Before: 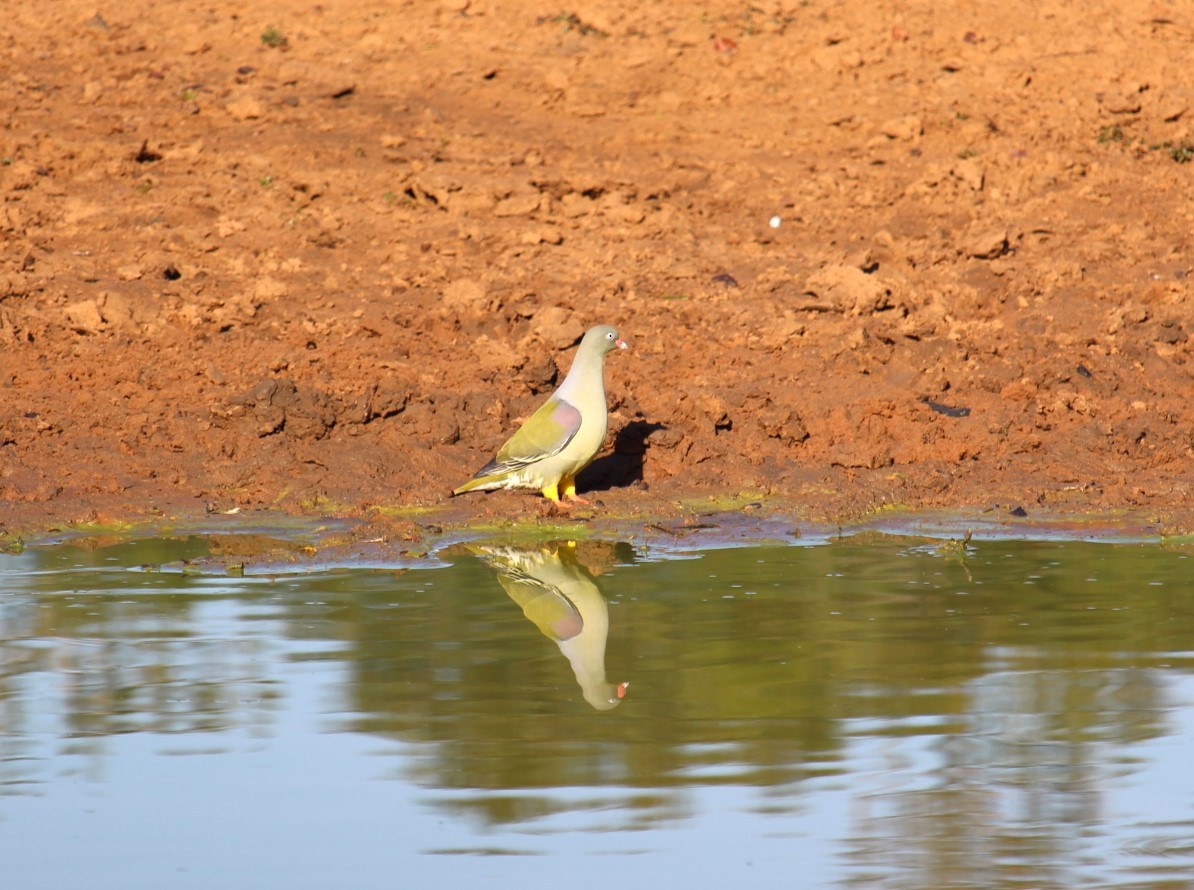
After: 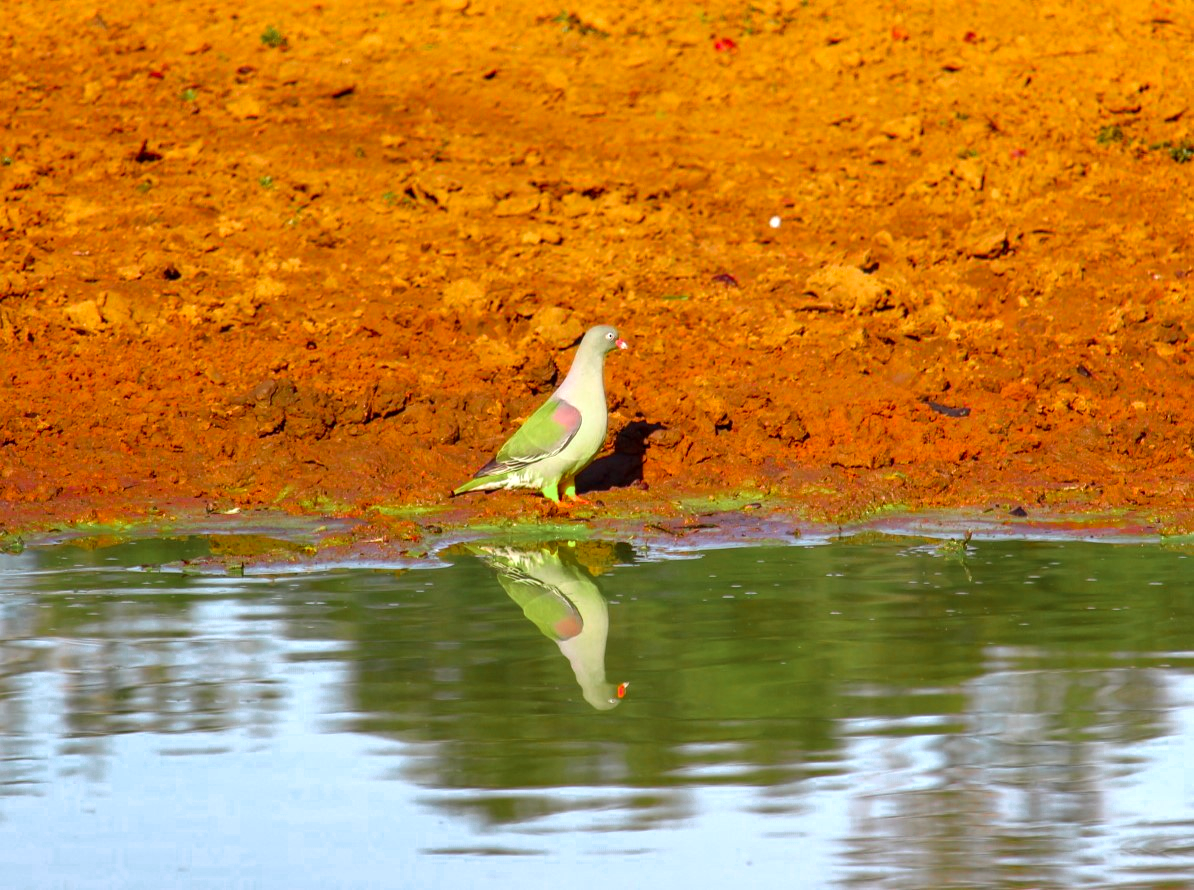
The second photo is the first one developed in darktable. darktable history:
local contrast: detail 130%
color balance rgb: linear chroma grading › global chroma 15%, perceptual saturation grading › global saturation 30%
color zones: curves: ch0 [(0, 0.466) (0.128, 0.466) (0.25, 0.5) (0.375, 0.456) (0.5, 0.5) (0.625, 0.5) (0.737, 0.652) (0.875, 0.5)]; ch1 [(0, 0.603) (0.125, 0.618) (0.261, 0.348) (0.372, 0.353) (0.497, 0.363) (0.611, 0.45) (0.731, 0.427) (0.875, 0.518) (0.998, 0.652)]; ch2 [(0, 0.559) (0.125, 0.451) (0.253, 0.564) (0.37, 0.578) (0.5, 0.466) (0.625, 0.471) (0.731, 0.471) (0.88, 0.485)]
